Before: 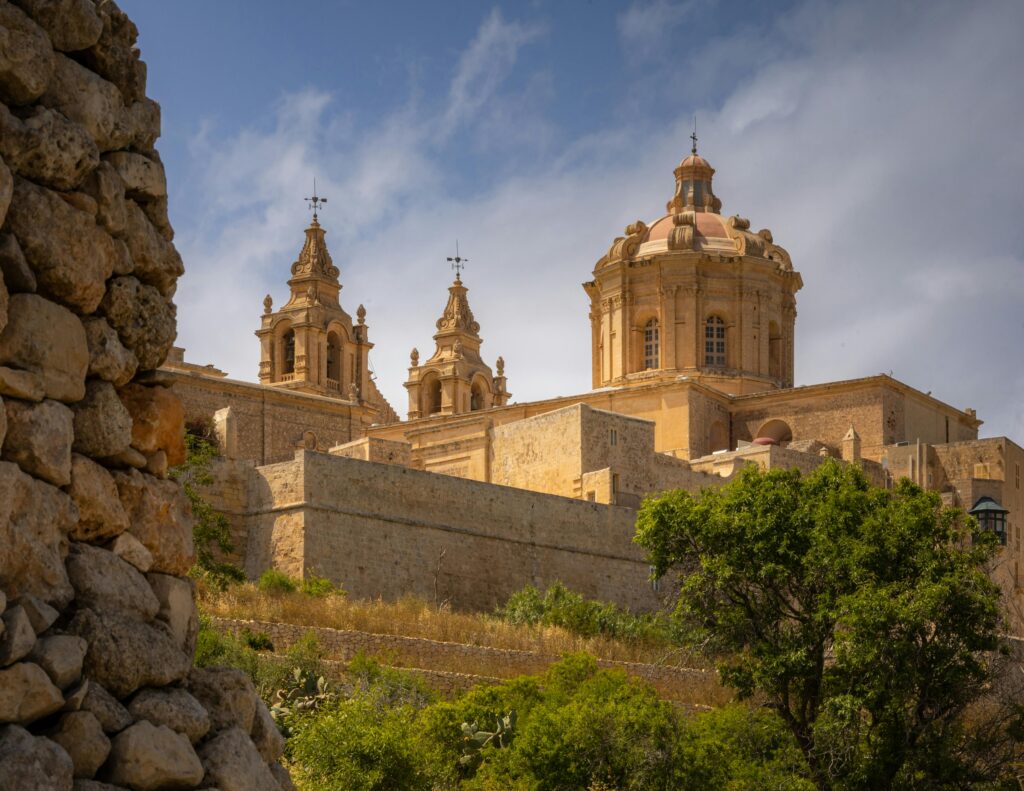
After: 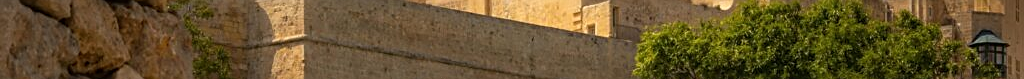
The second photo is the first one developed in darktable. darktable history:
crop and rotate: top 59.084%, bottom 30.916%
sharpen: on, module defaults
